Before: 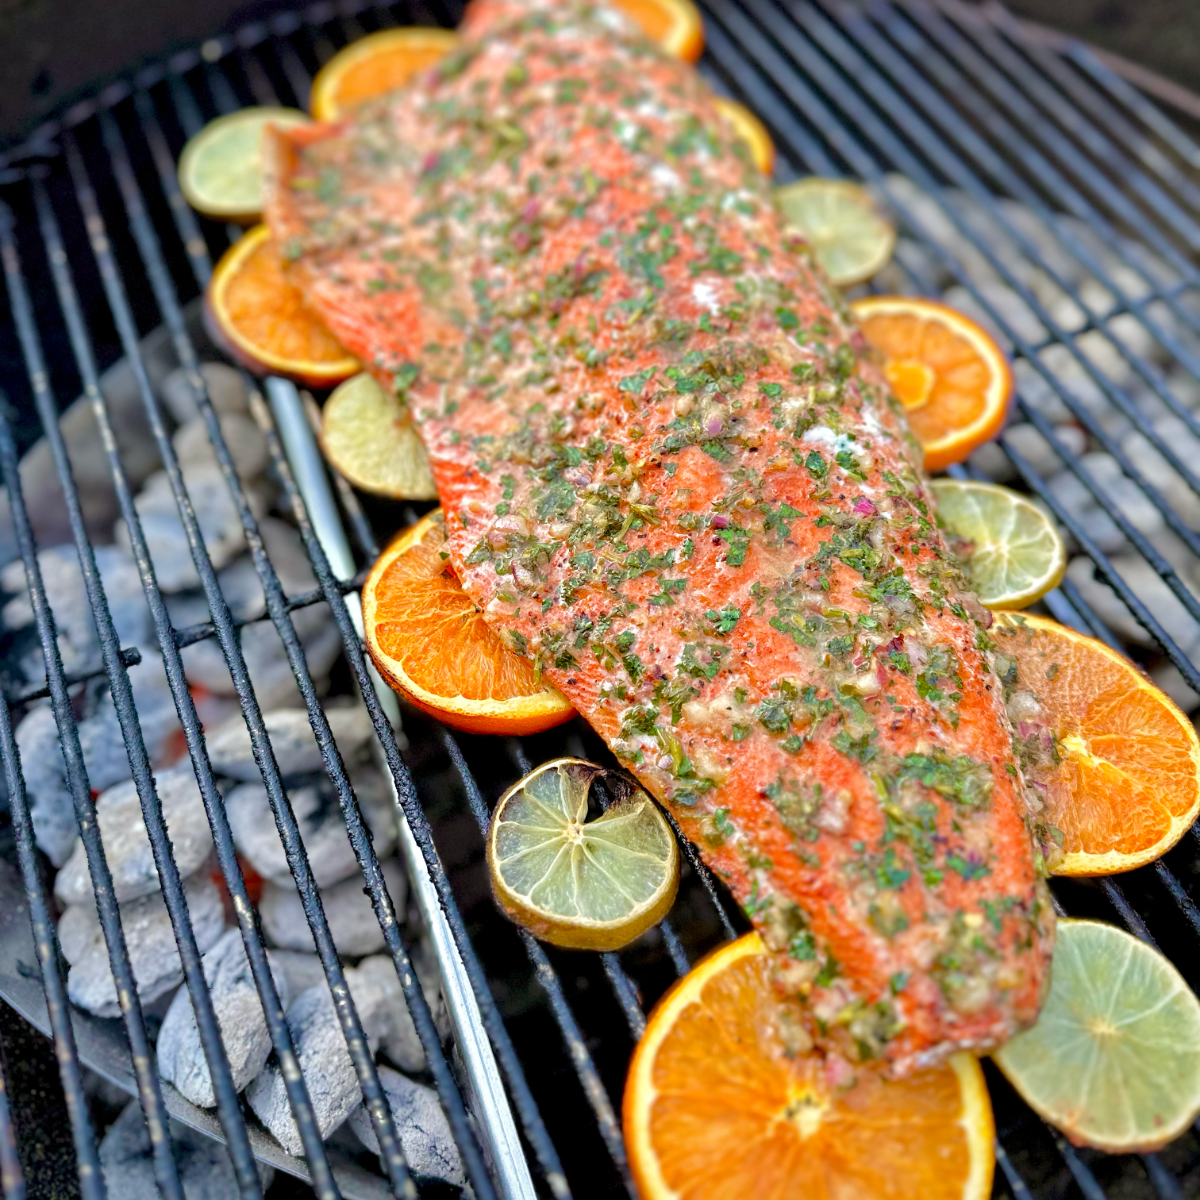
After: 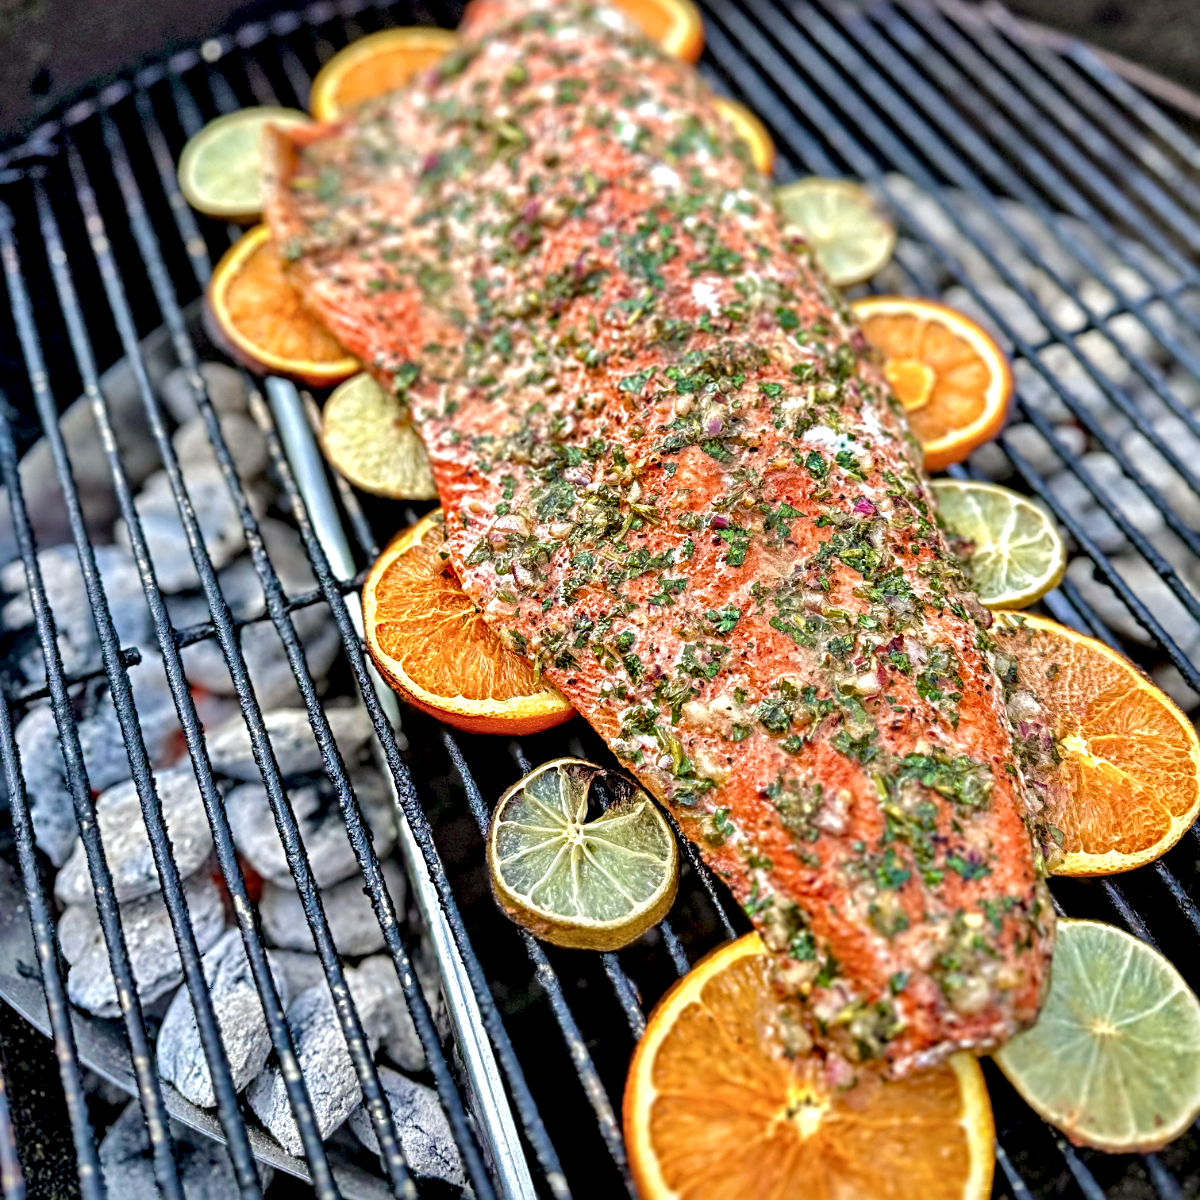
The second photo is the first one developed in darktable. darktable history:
shadows and highlights: low approximation 0.01, soften with gaussian
color balance rgb: perceptual saturation grading › global saturation -3%
local contrast: highlights 60%, shadows 60%, detail 160%
sharpen: radius 4
